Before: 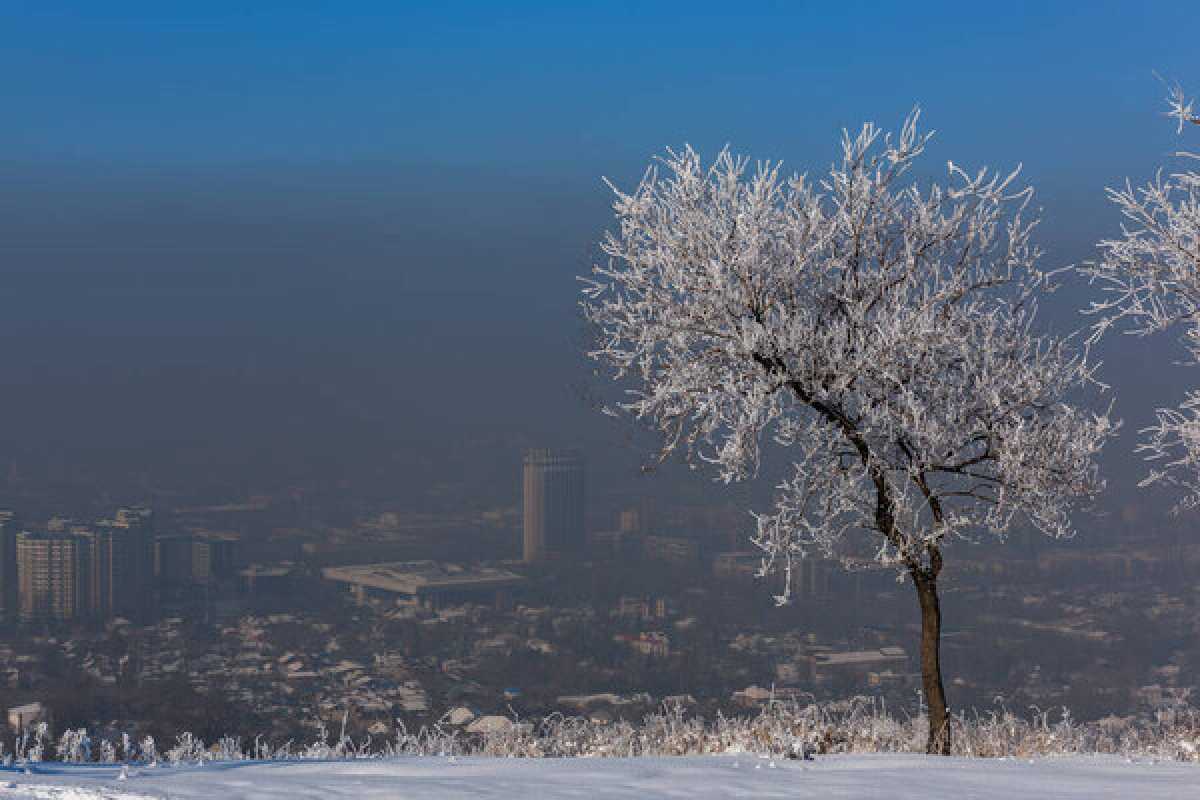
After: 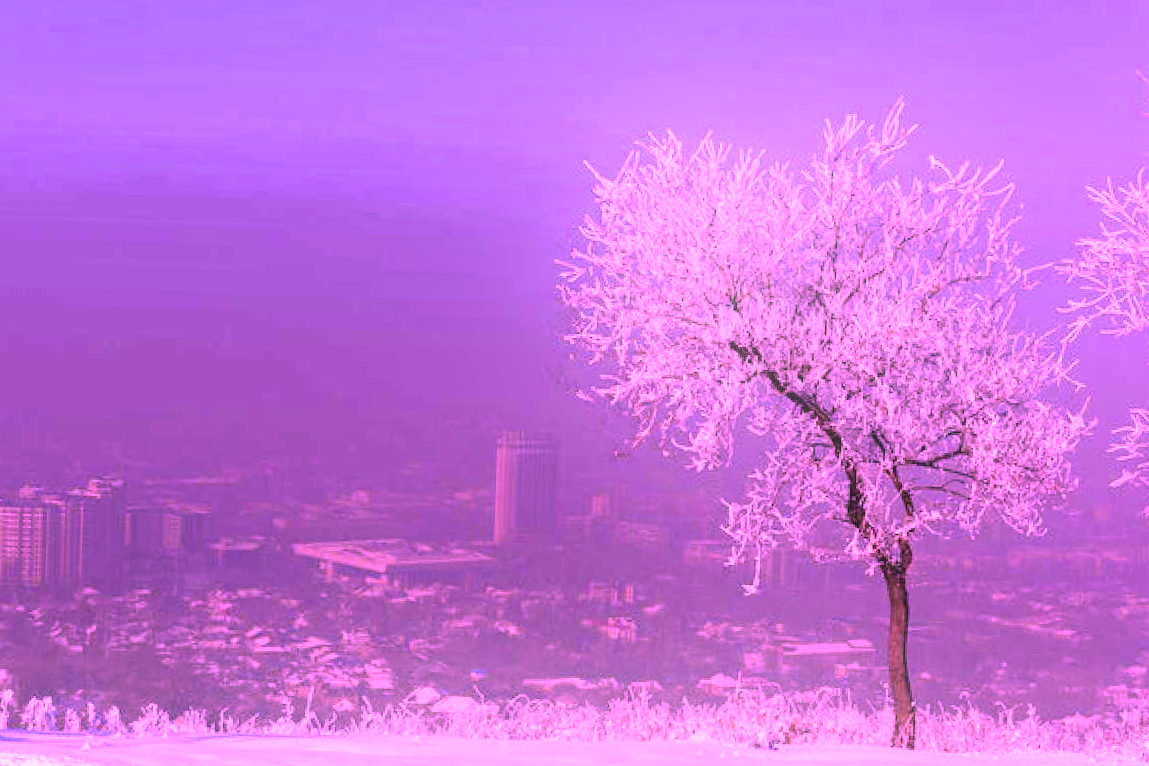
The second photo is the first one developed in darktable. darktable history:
crop and rotate: angle -1.69°
color calibration: illuminant custom, x 0.261, y 0.521, temperature 7054.11 K
bloom: on, module defaults
exposure: black level correction 0, exposure 1.2 EV, compensate highlight preservation false
